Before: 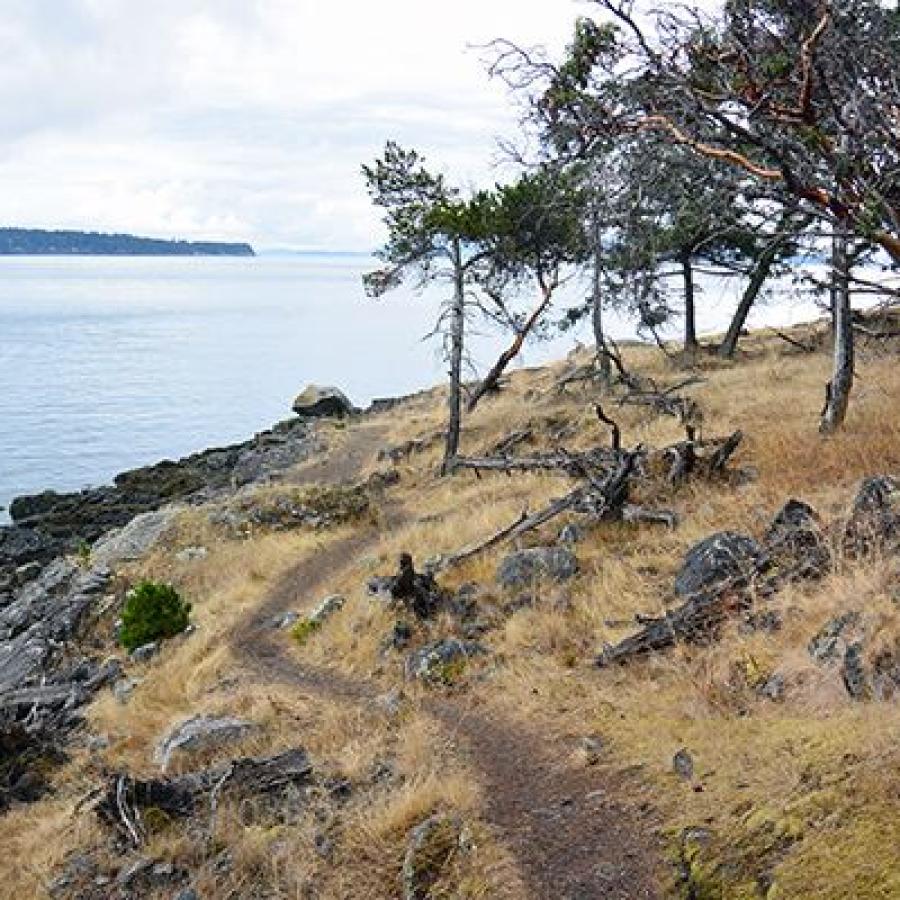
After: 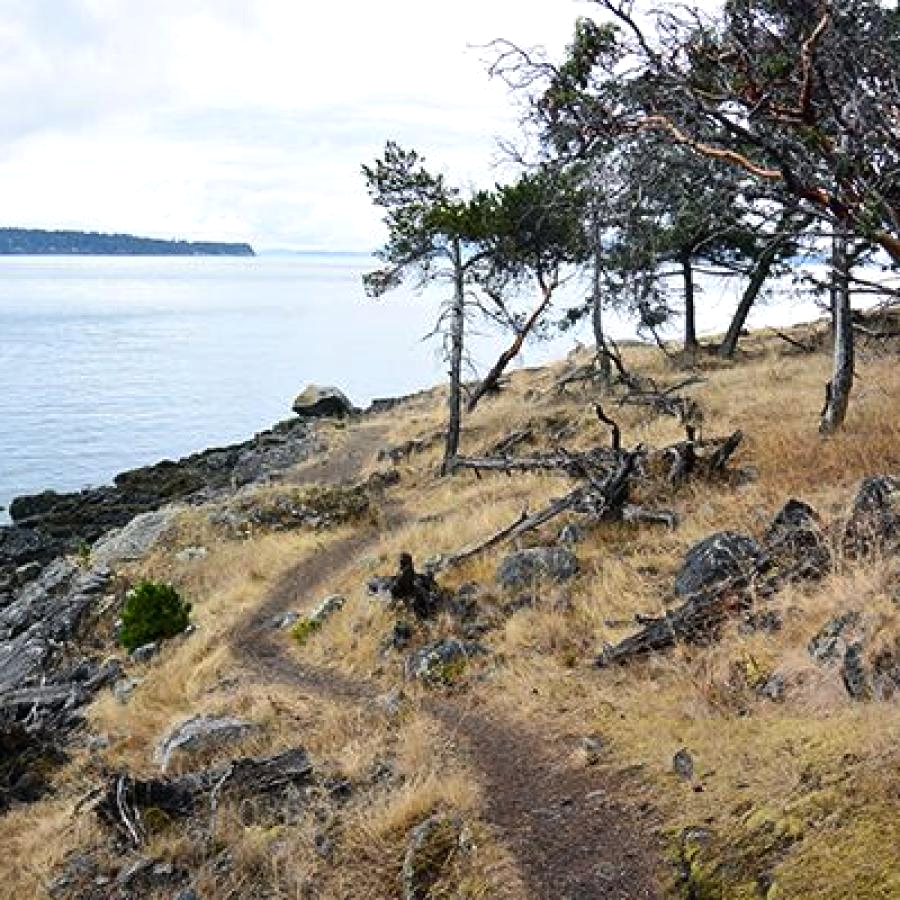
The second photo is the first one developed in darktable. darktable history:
tone equalizer: -8 EV -0.417 EV, -7 EV -0.389 EV, -6 EV -0.333 EV, -5 EV -0.222 EV, -3 EV 0.222 EV, -2 EV 0.333 EV, -1 EV 0.389 EV, +0 EV 0.417 EV, edges refinement/feathering 500, mask exposure compensation -1.57 EV, preserve details no
exposure: exposure -0.242 EV, compensate highlight preservation false
